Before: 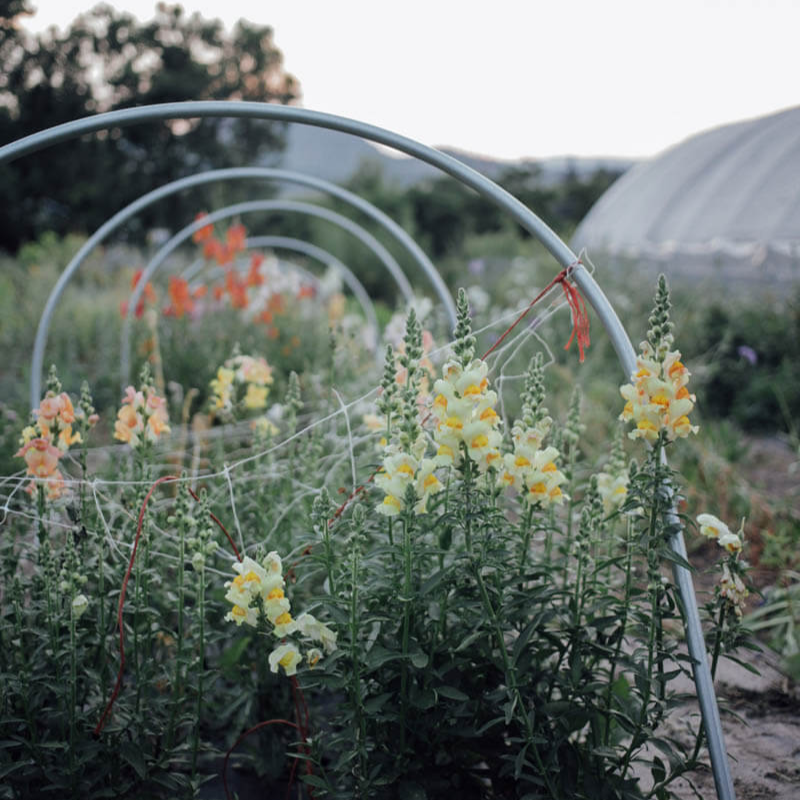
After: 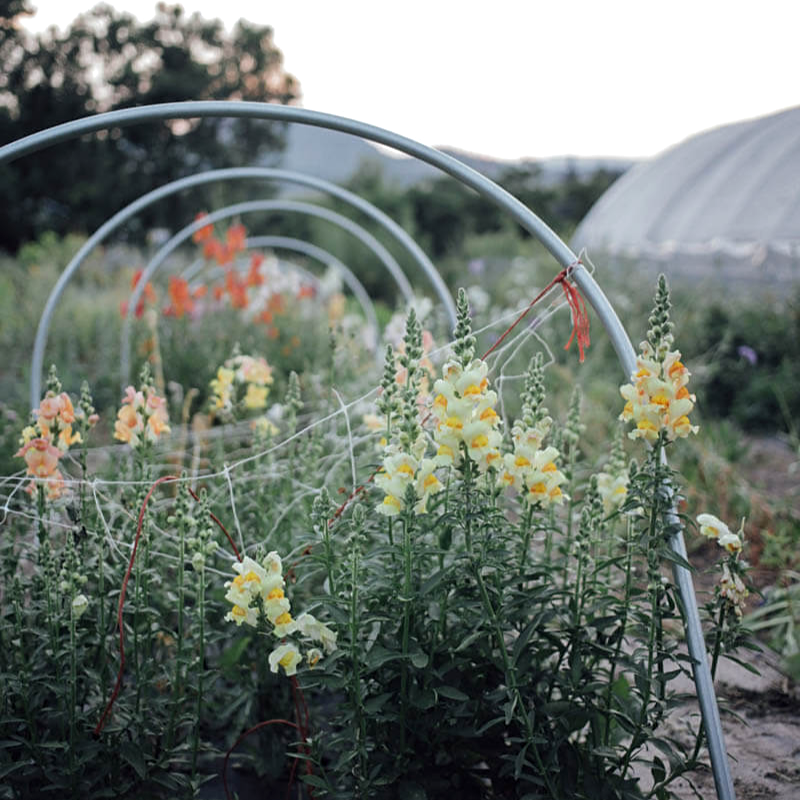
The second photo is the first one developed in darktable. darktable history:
sharpen: amount 0.2
levels: levels [0, 0.476, 0.951]
